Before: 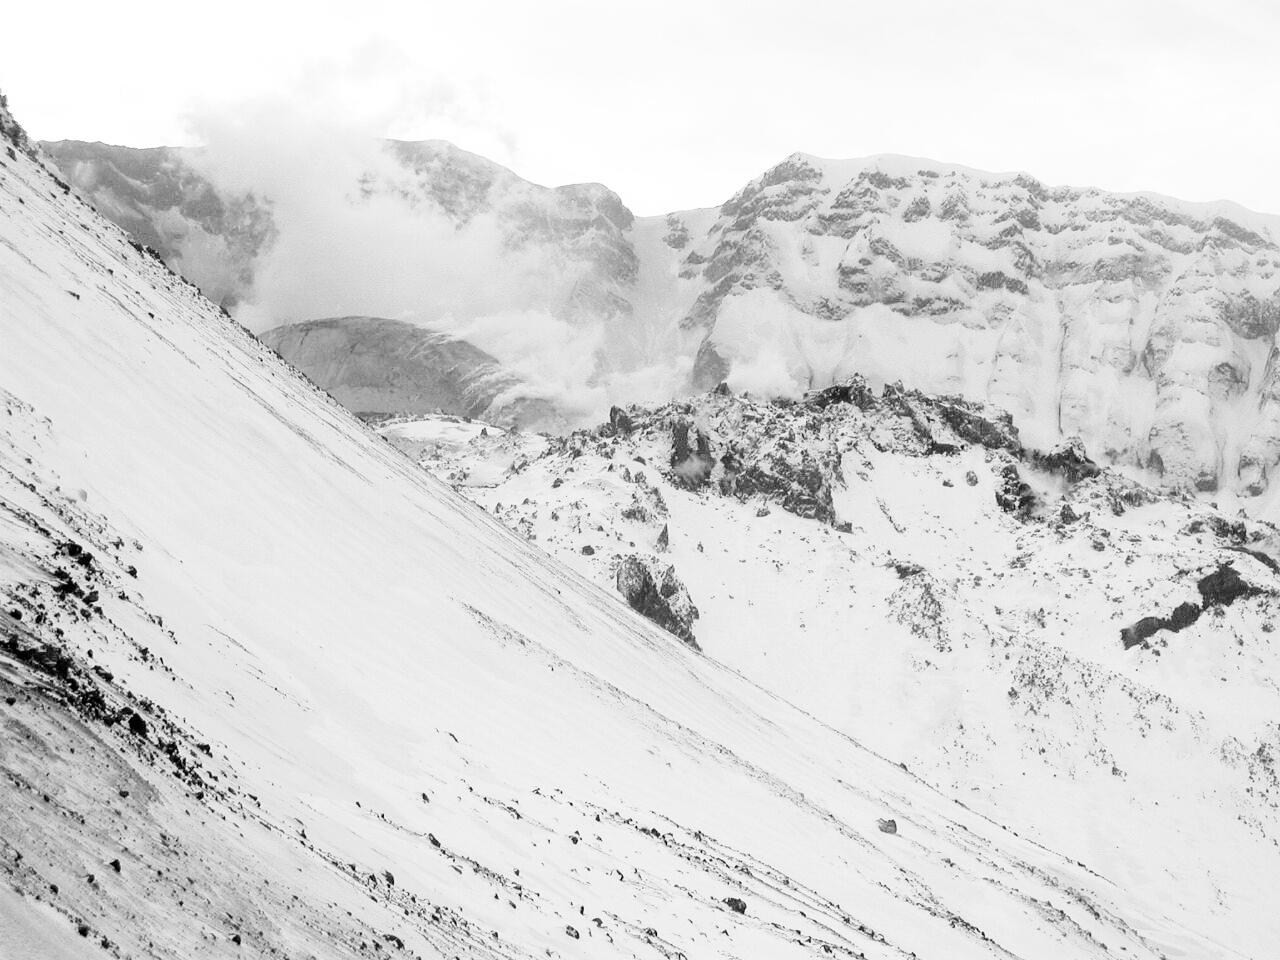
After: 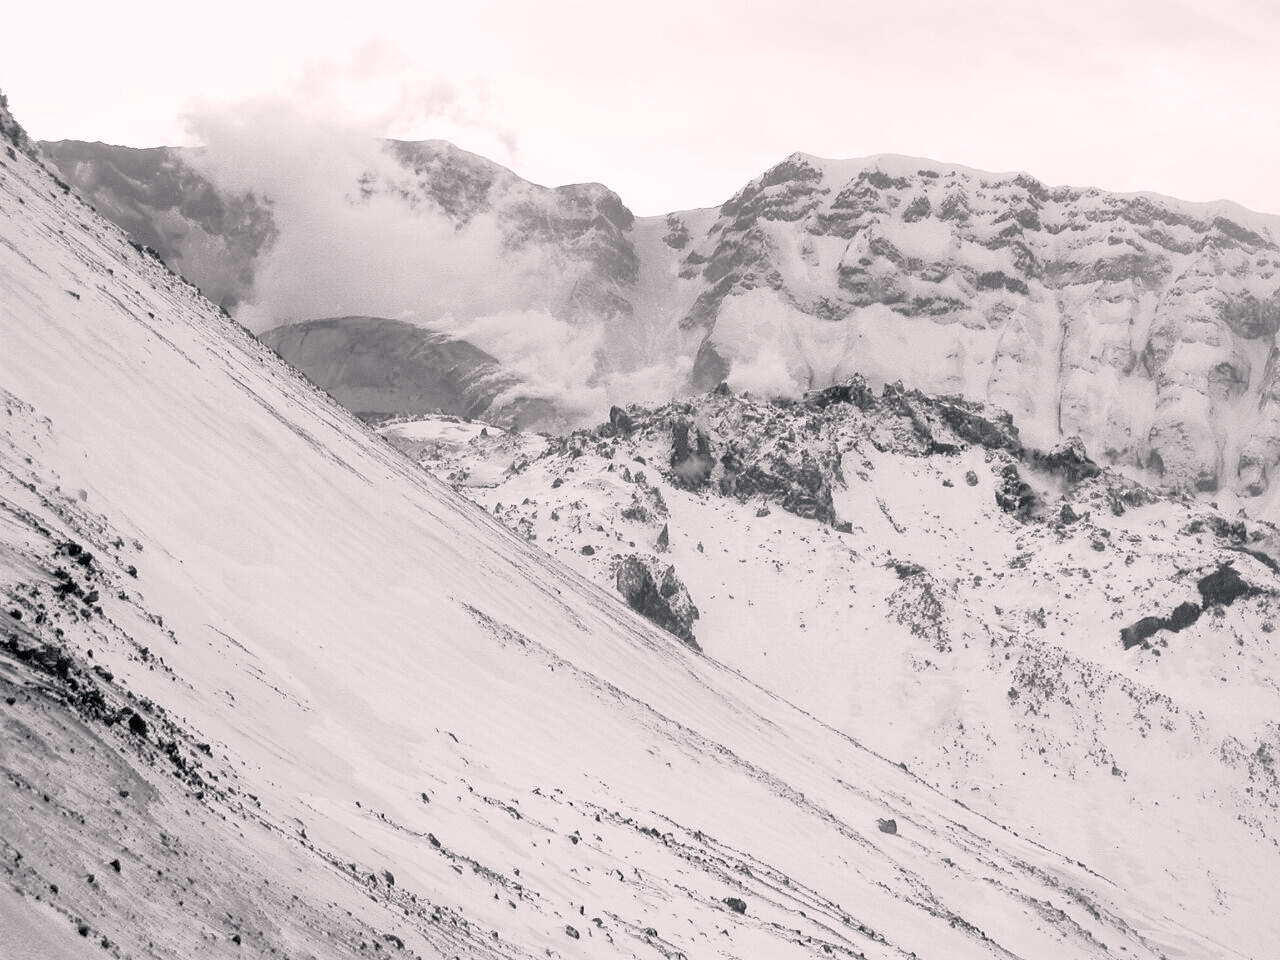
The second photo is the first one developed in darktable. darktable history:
color balance rgb: shadows lift › chroma 1.41%, shadows lift › hue 260°, power › chroma 0.5%, power › hue 260°, highlights gain › chroma 1%, highlights gain › hue 27°, saturation formula JzAzBz (2021)
shadows and highlights: on, module defaults
